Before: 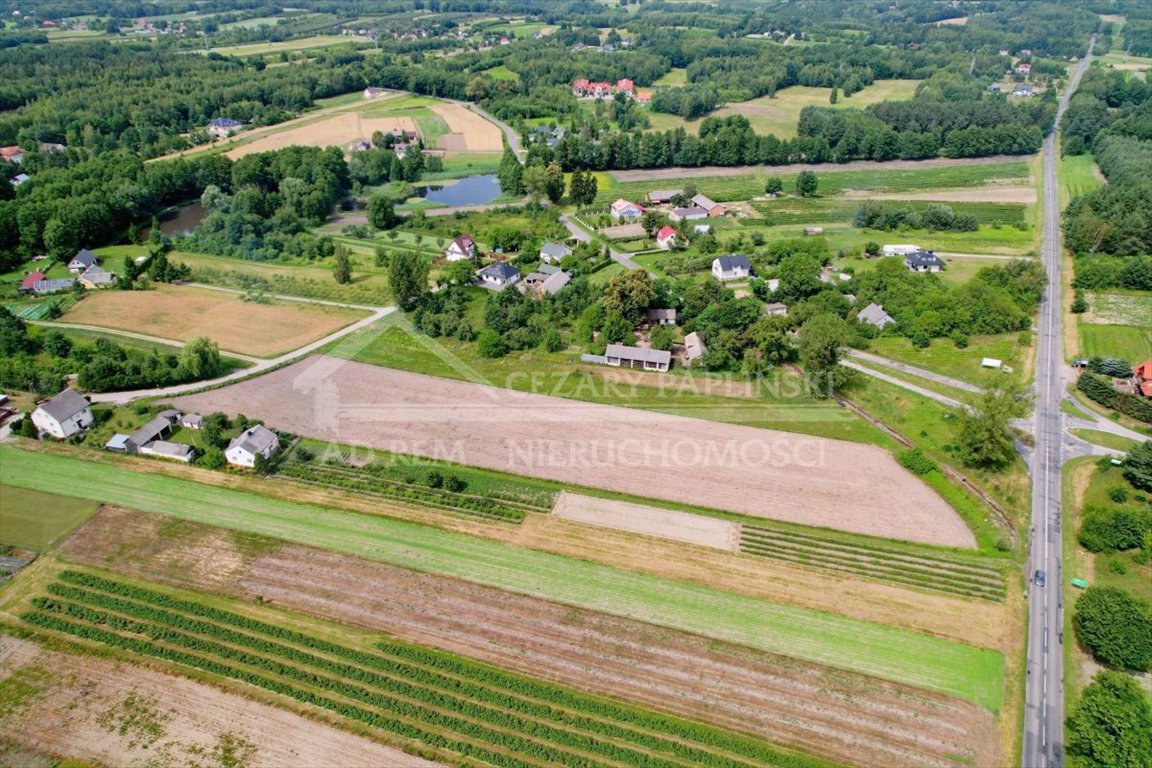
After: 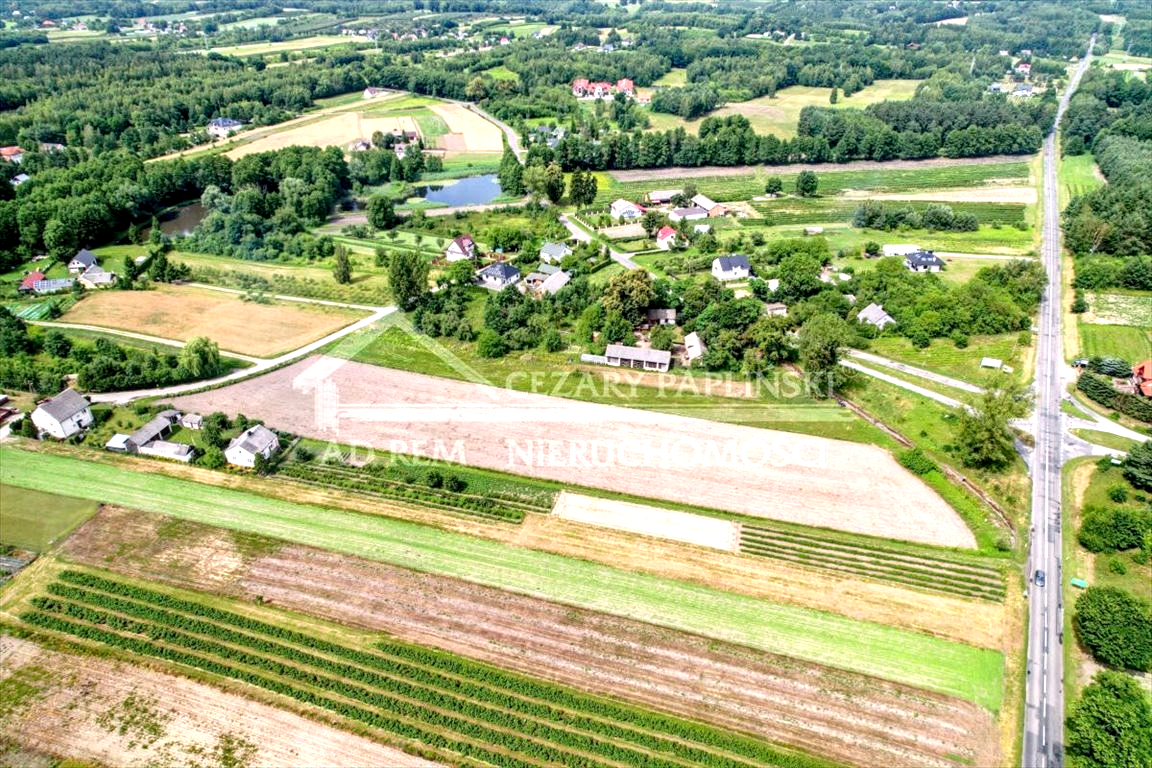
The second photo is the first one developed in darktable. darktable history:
exposure: black level correction 0, exposure 0.7 EV, compensate exposure bias true, compensate highlight preservation false
local contrast: highlights 25%, detail 150%
